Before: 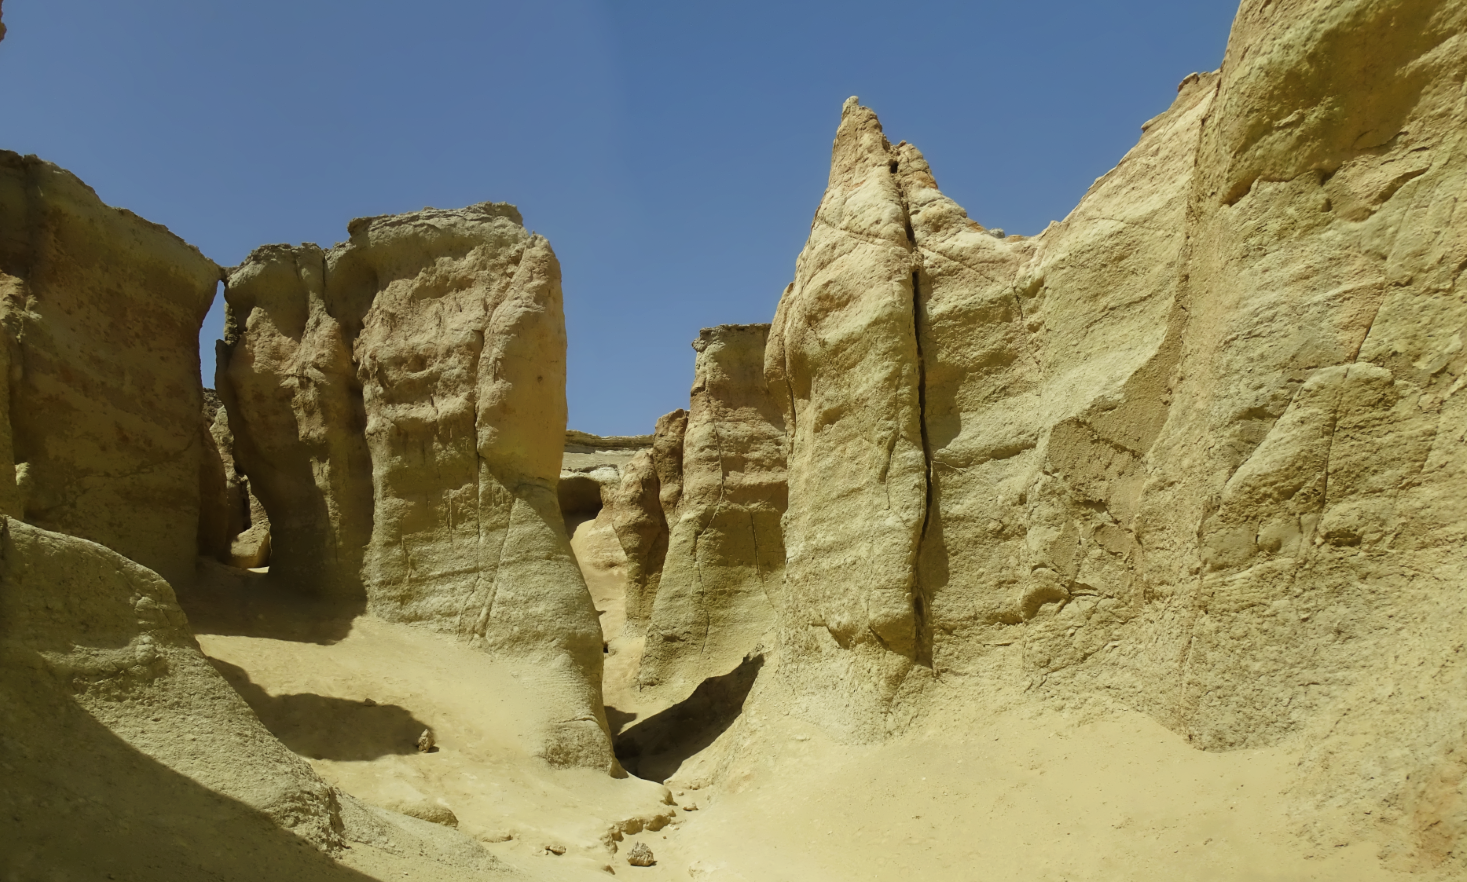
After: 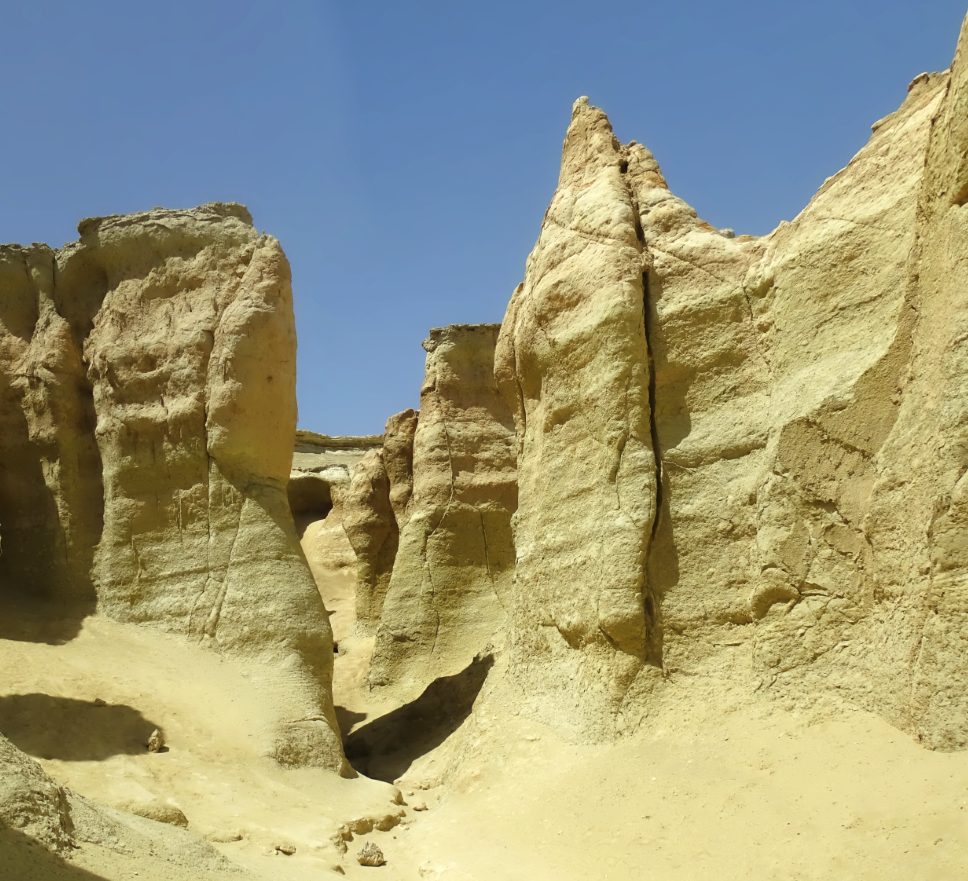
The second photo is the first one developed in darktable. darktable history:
crop and rotate: left 18.442%, right 15.508%
exposure: exposure 0.367 EV, compensate highlight preservation false
